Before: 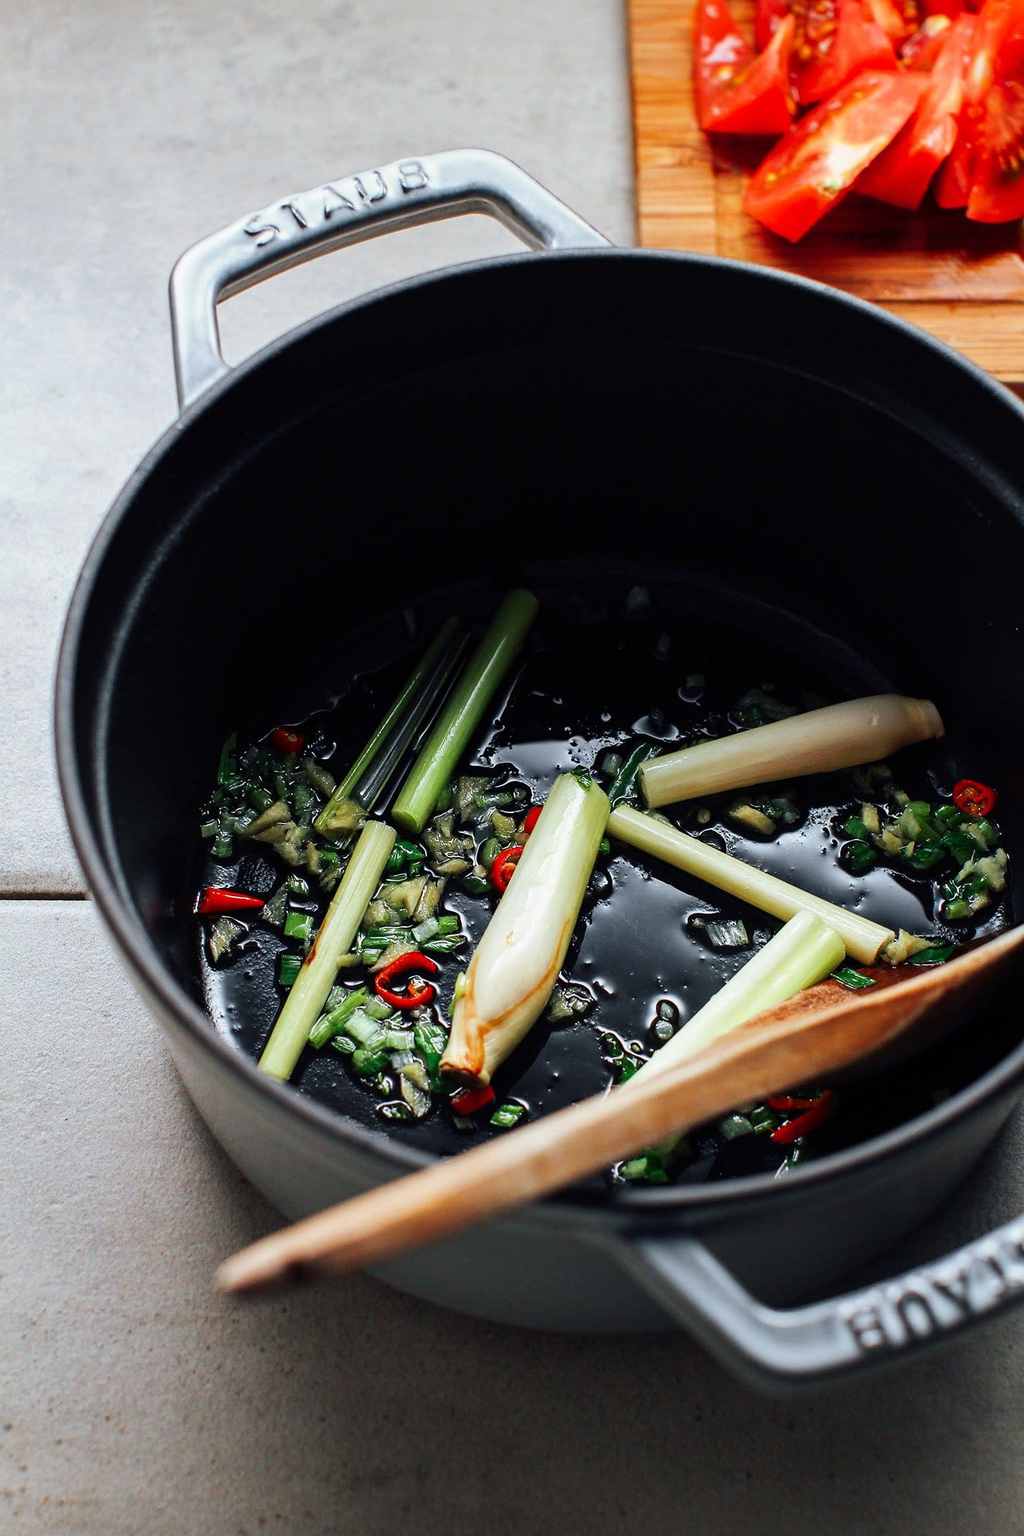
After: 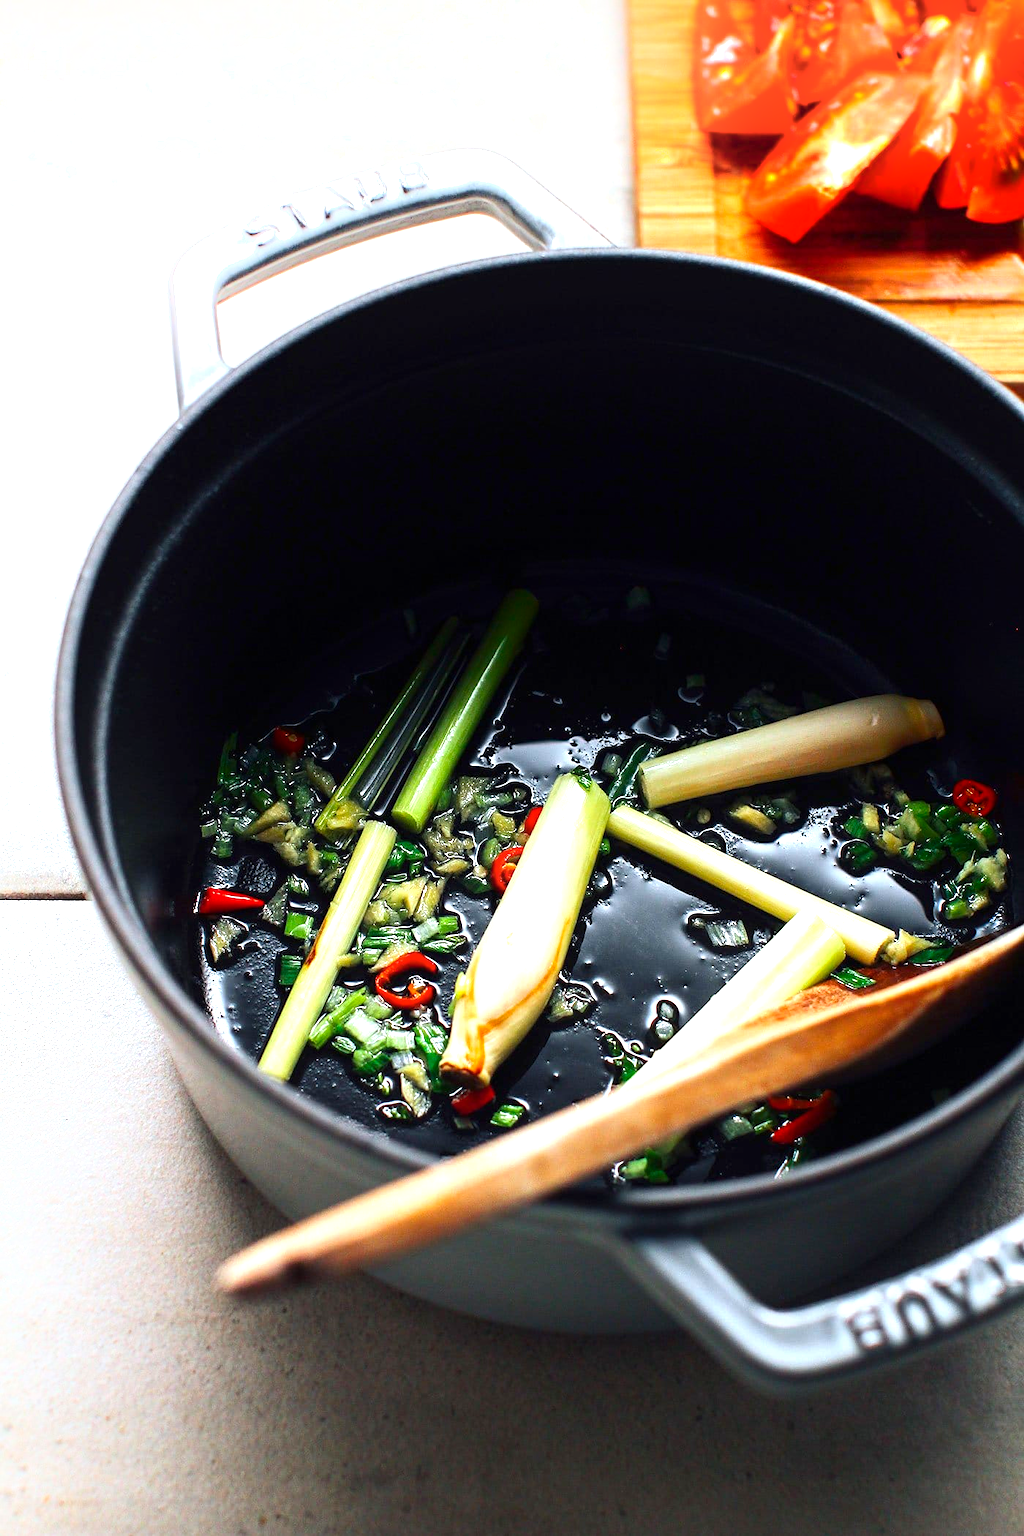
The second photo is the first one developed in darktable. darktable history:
exposure: black level correction 0, exposure 0.702 EV, compensate exposure bias true, compensate highlight preservation false
color balance rgb: linear chroma grading › global chroma 8.73%, perceptual saturation grading › global saturation 0.1%, perceptual brilliance grading › global brilliance 4.549%, global vibrance 20%
shadows and highlights: shadows -40.66, highlights 64.08, soften with gaussian
